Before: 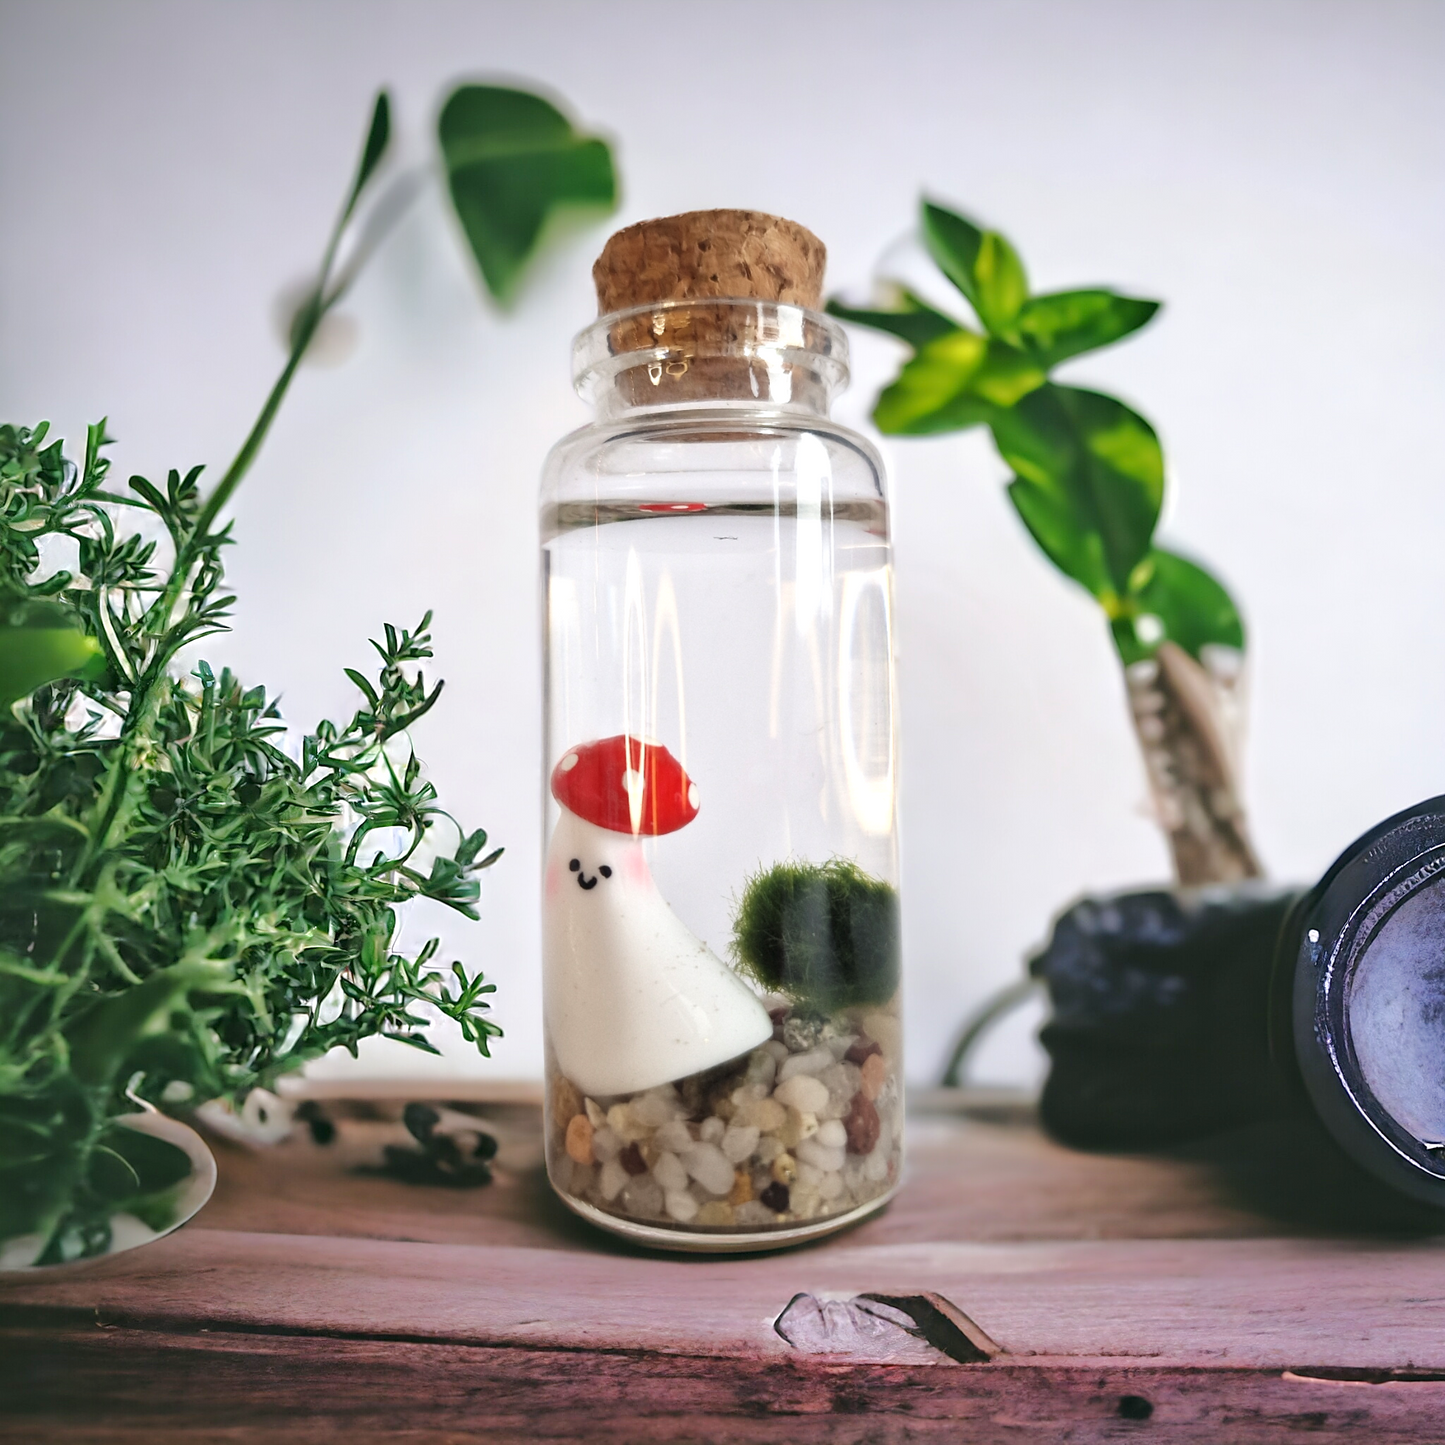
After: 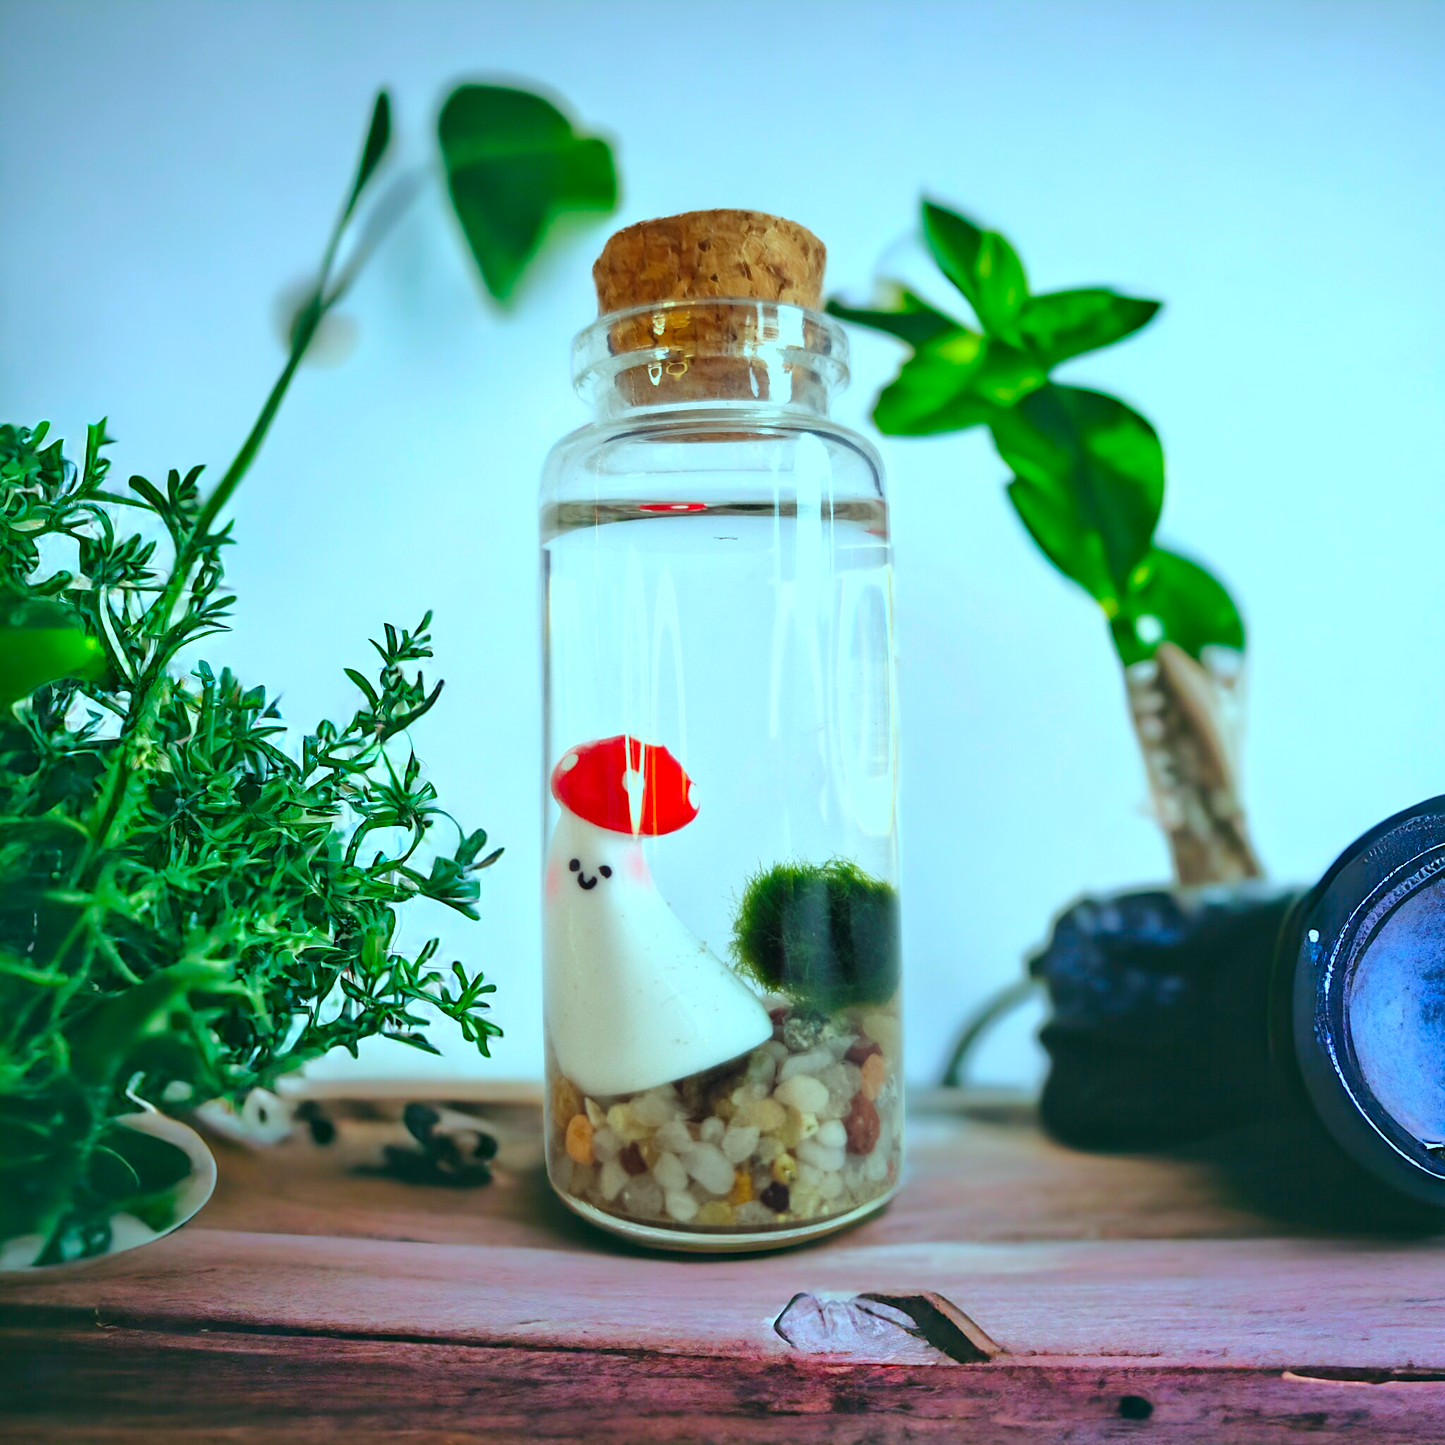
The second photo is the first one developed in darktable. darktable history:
color correction: highlights a* -10.77, highlights b* 9.8, saturation 1.72
color calibration: x 0.38, y 0.391, temperature 4086.74 K
